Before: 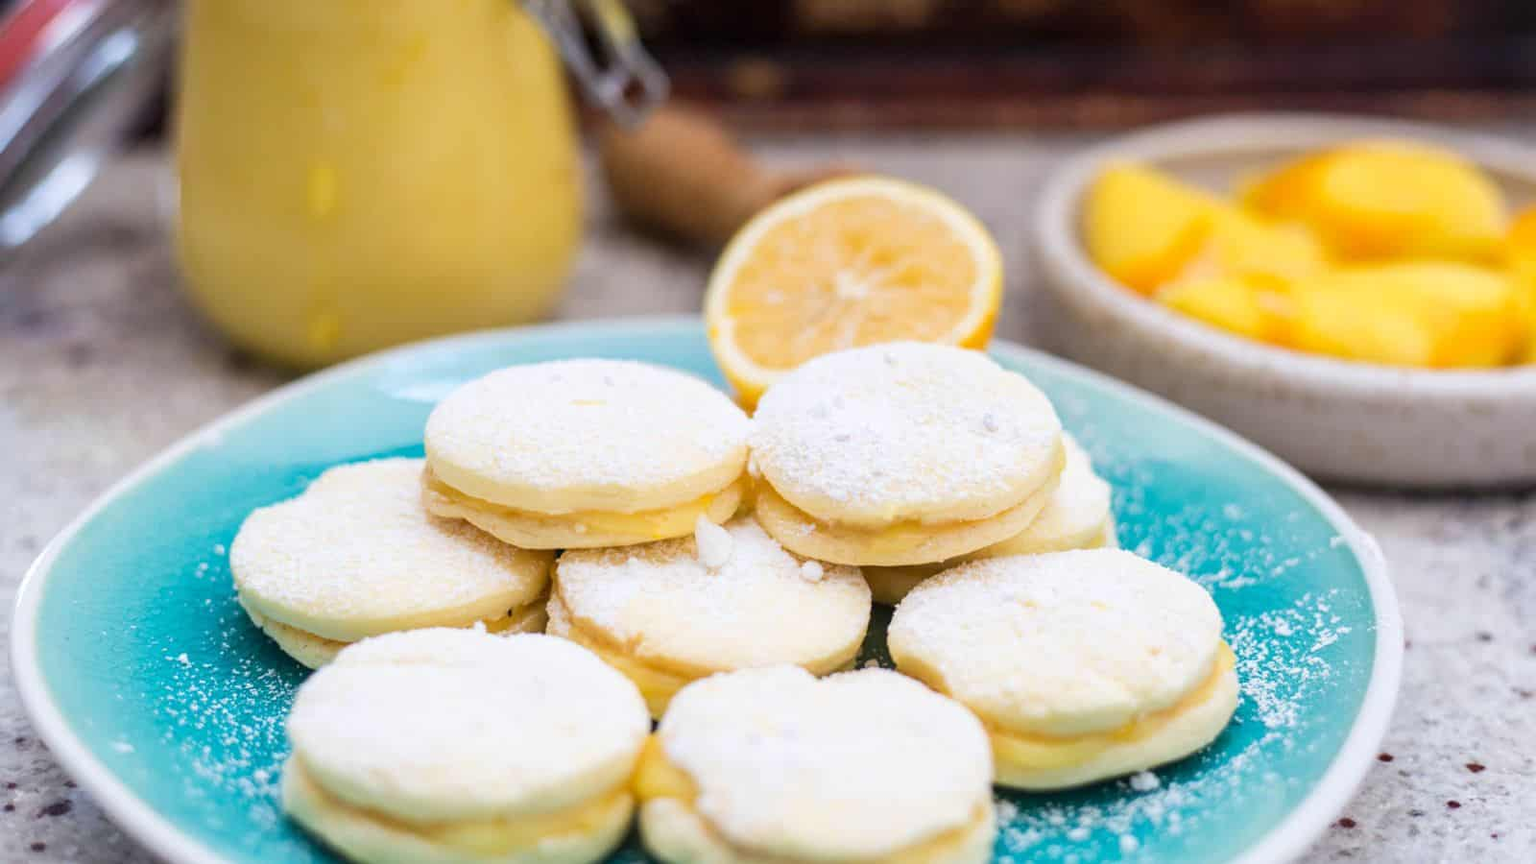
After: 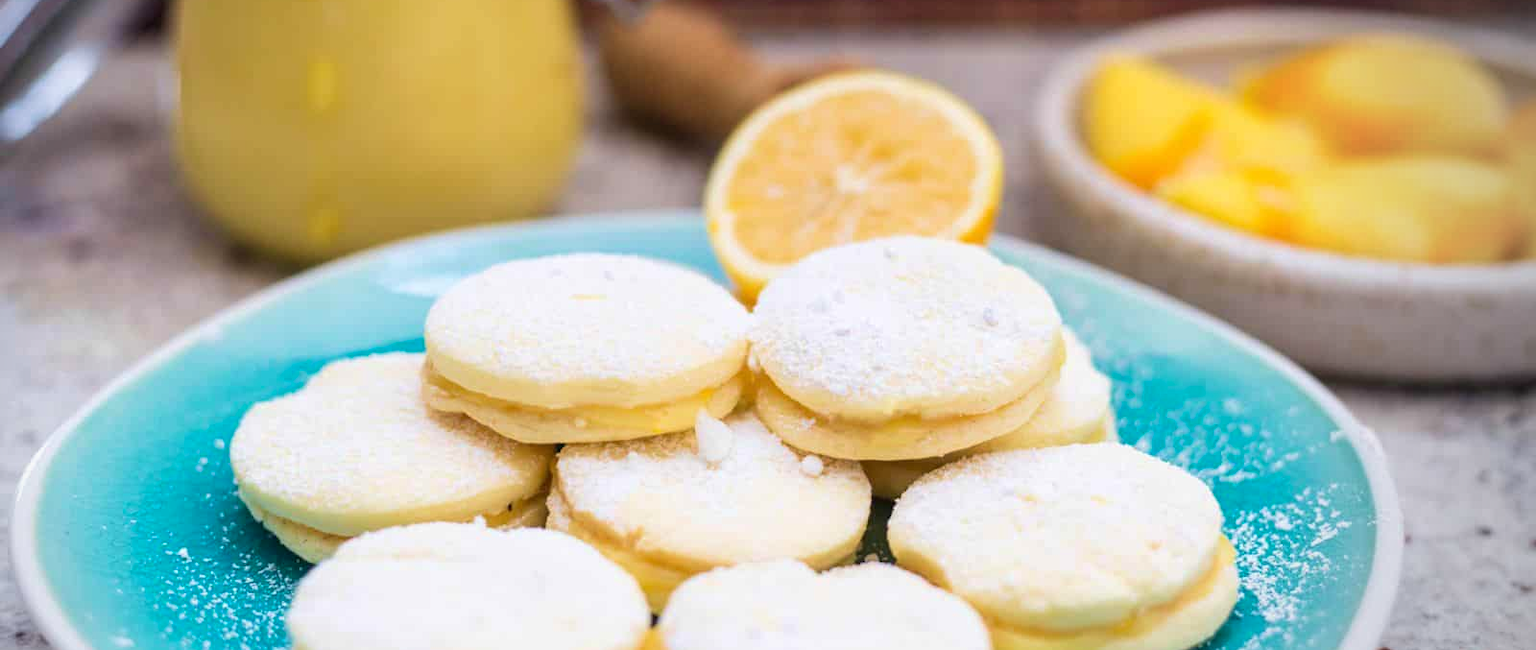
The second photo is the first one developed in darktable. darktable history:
vignetting: center (-0.122, -0.003)
velvia: strength 21.97%
crop and rotate: top 12.306%, bottom 12.273%
